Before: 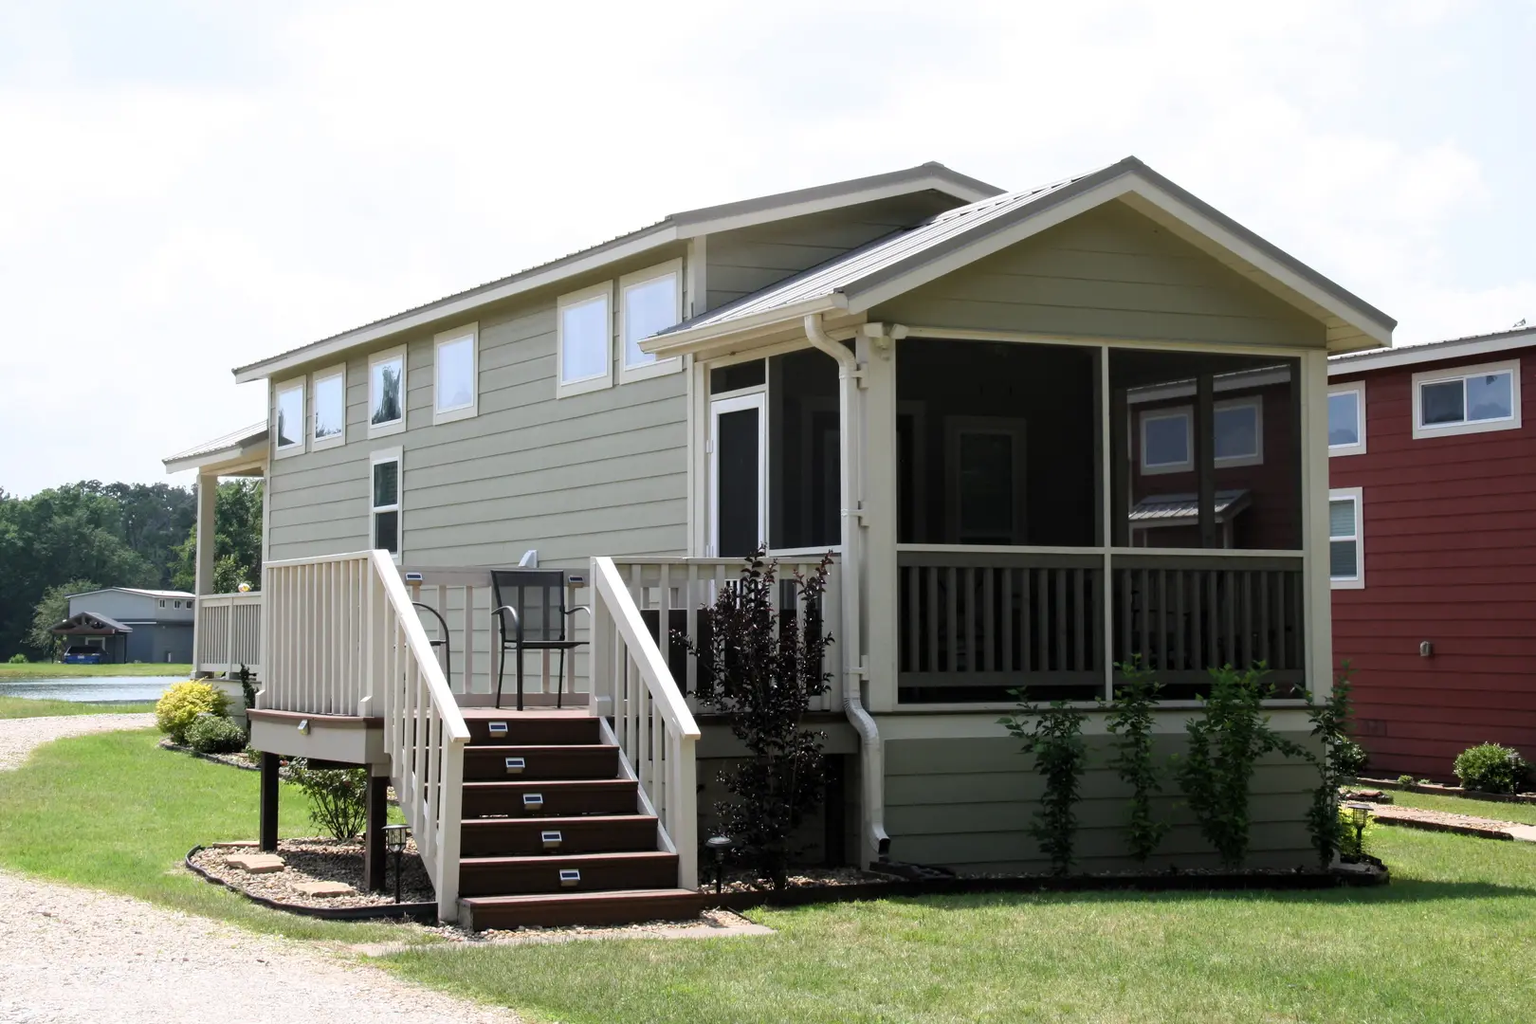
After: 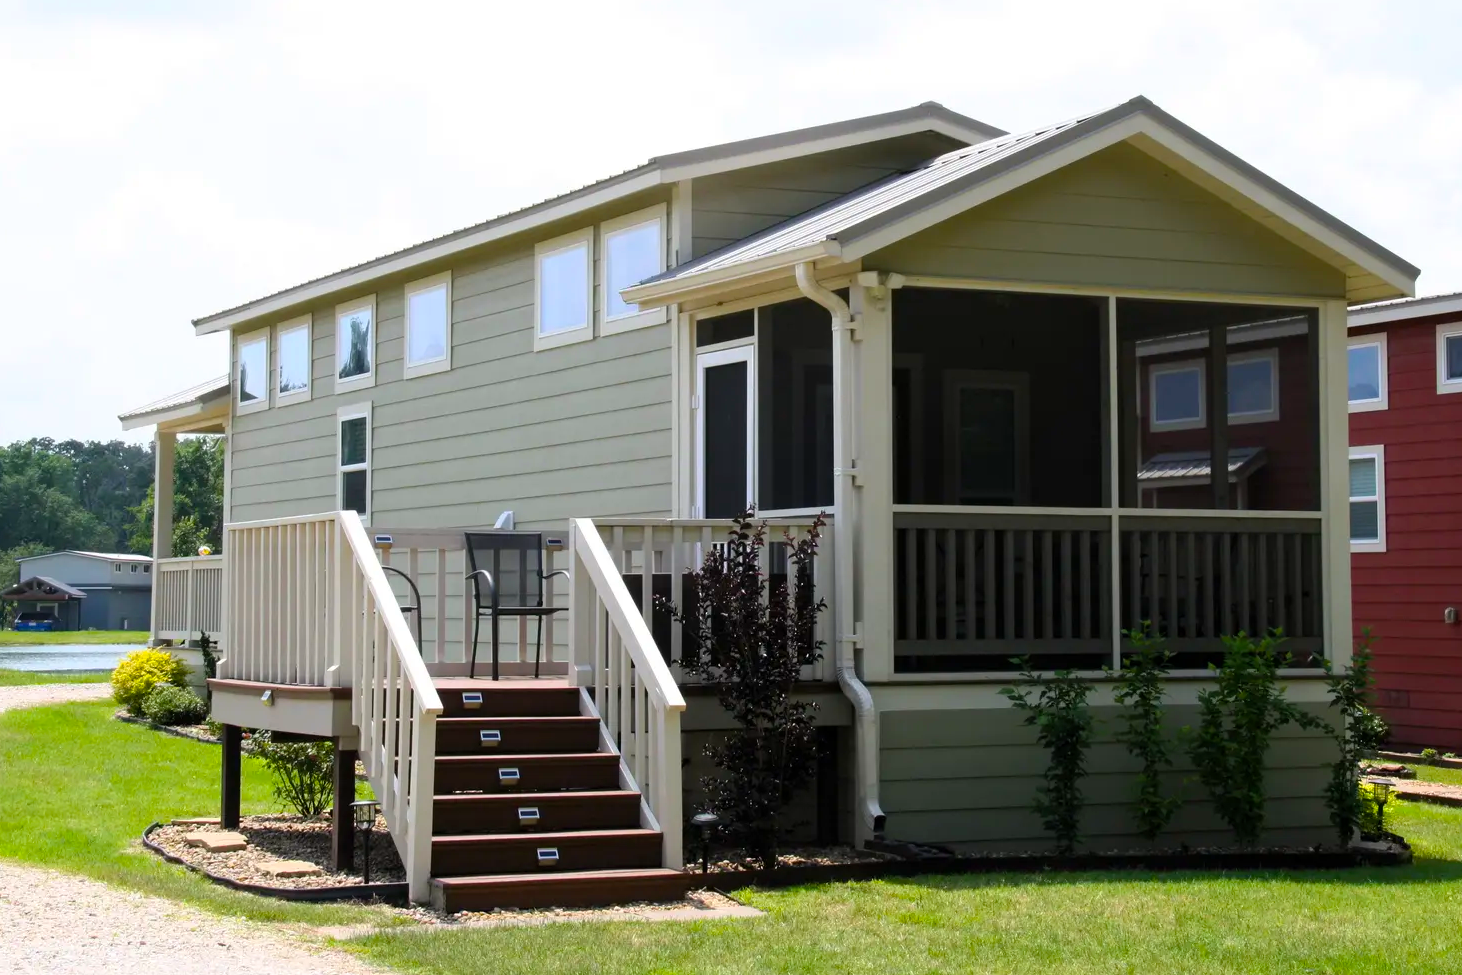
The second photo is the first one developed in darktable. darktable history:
crop: left 3.305%, top 6.436%, right 6.389%, bottom 3.258%
color balance rgb: linear chroma grading › global chroma 10%, perceptual saturation grading › global saturation 30%, global vibrance 10%
vibrance: vibrance 0%
